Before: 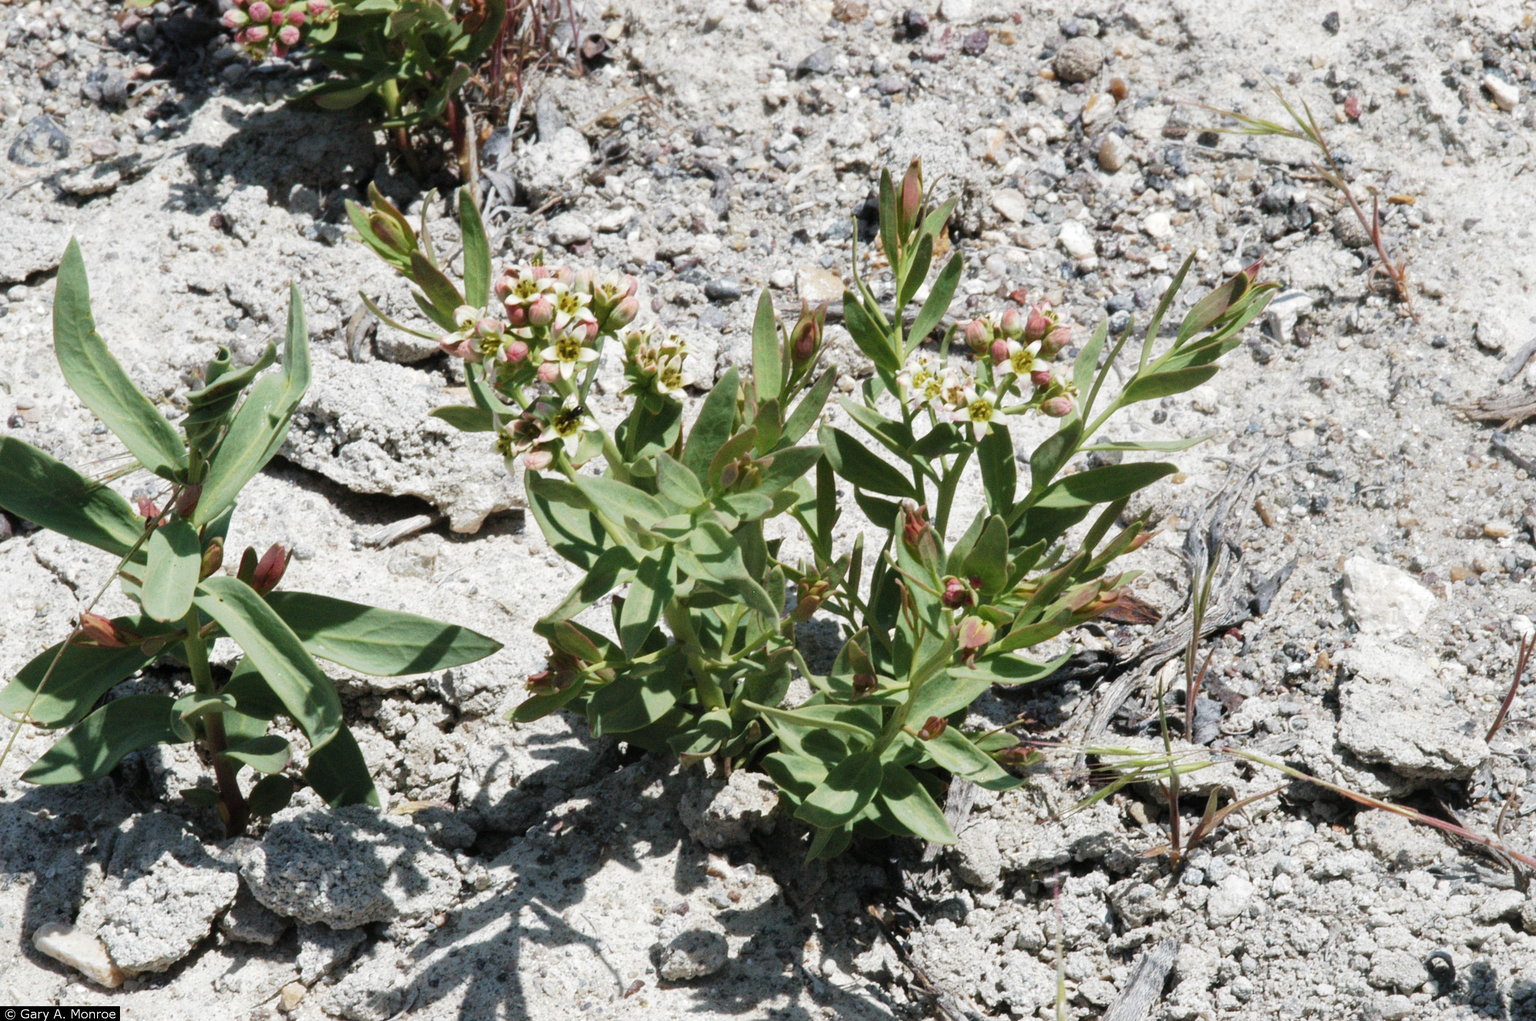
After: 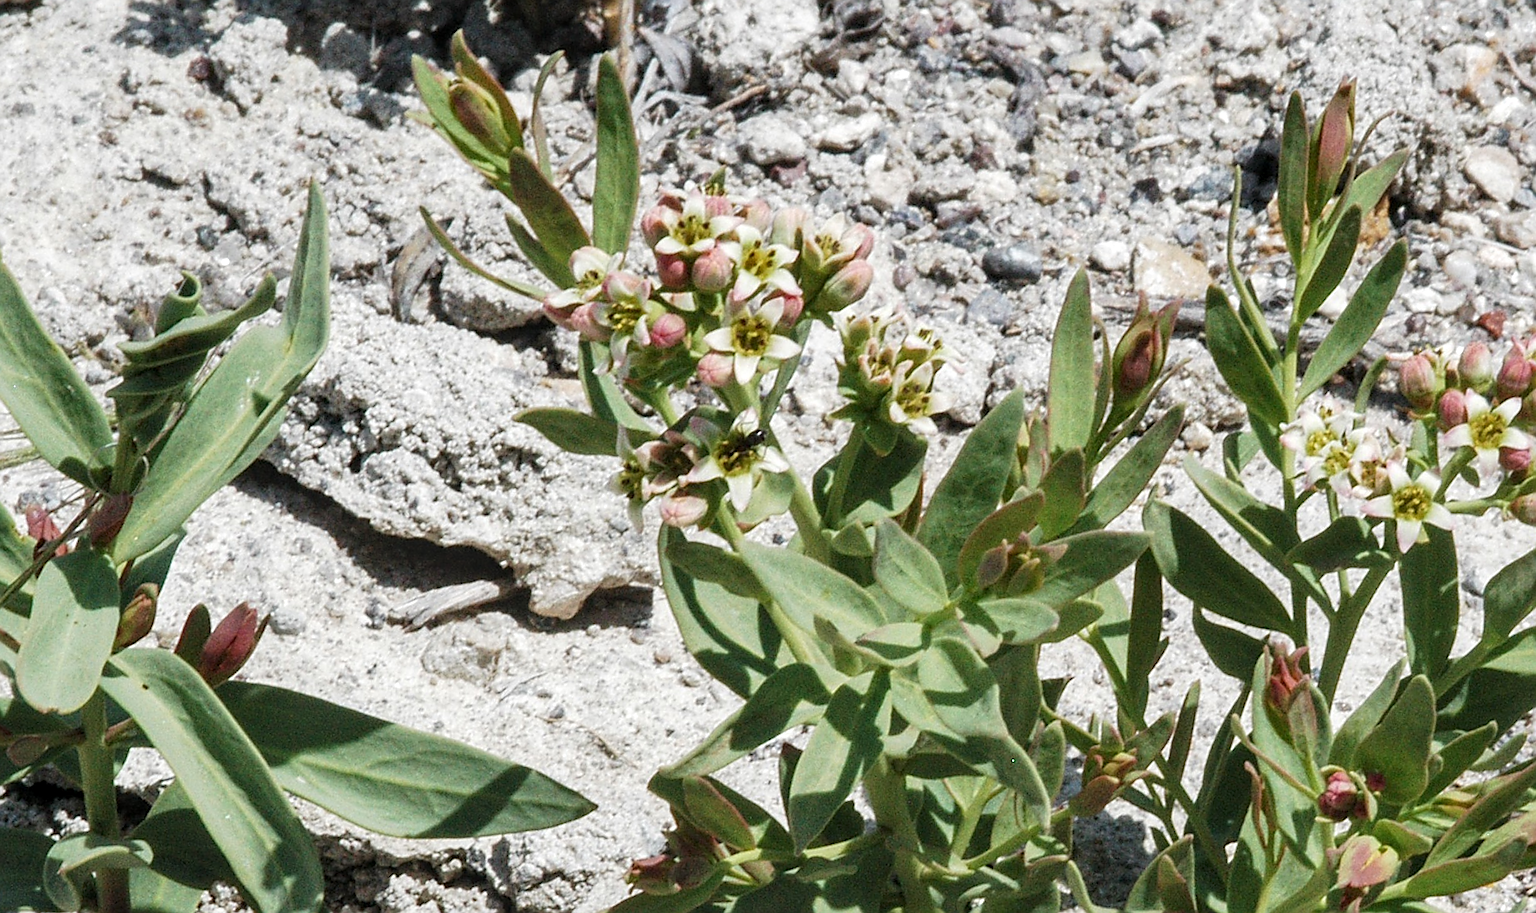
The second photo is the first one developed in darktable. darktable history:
sharpen: radius 1.412, amount 1.267, threshold 0.752
shadows and highlights: shadows 36.52, highlights -27.29, soften with gaussian
local contrast: on, module defaults
crop and rotate: angle -5.75°, left 2.157%, top 6.756%, right 27.757%, bottom 30.535%
